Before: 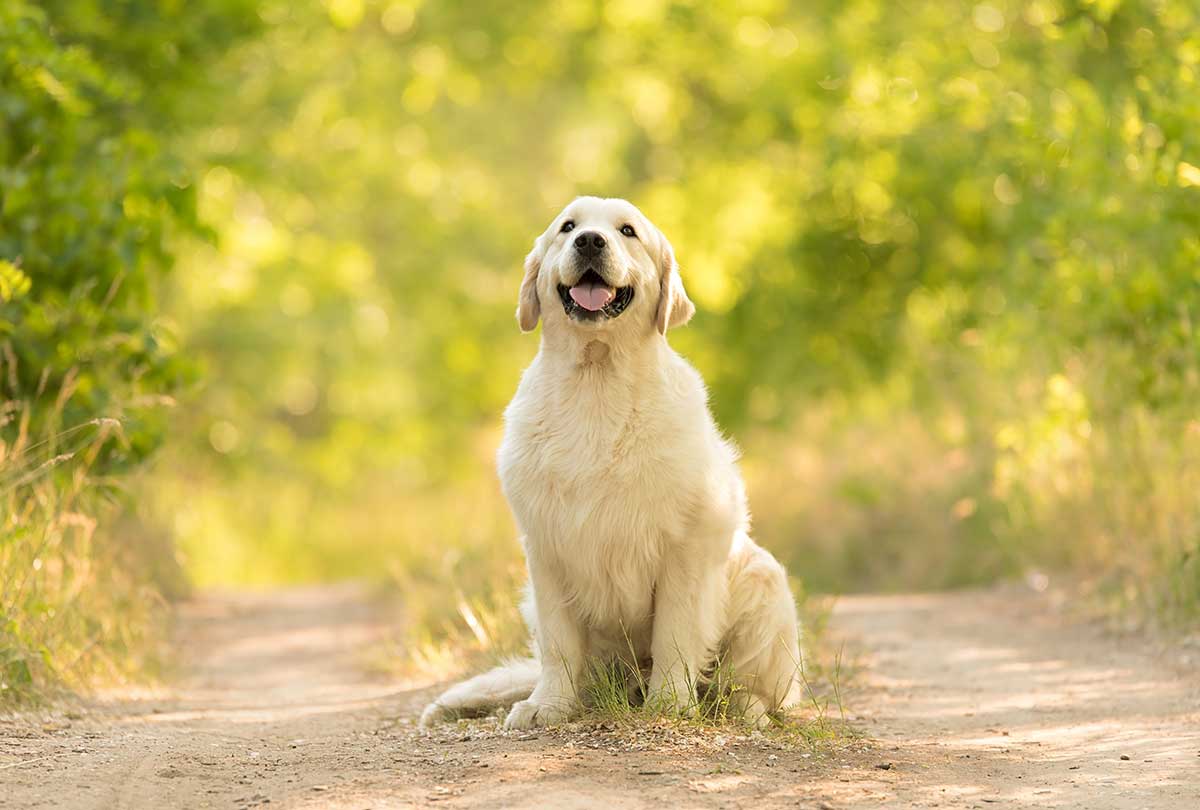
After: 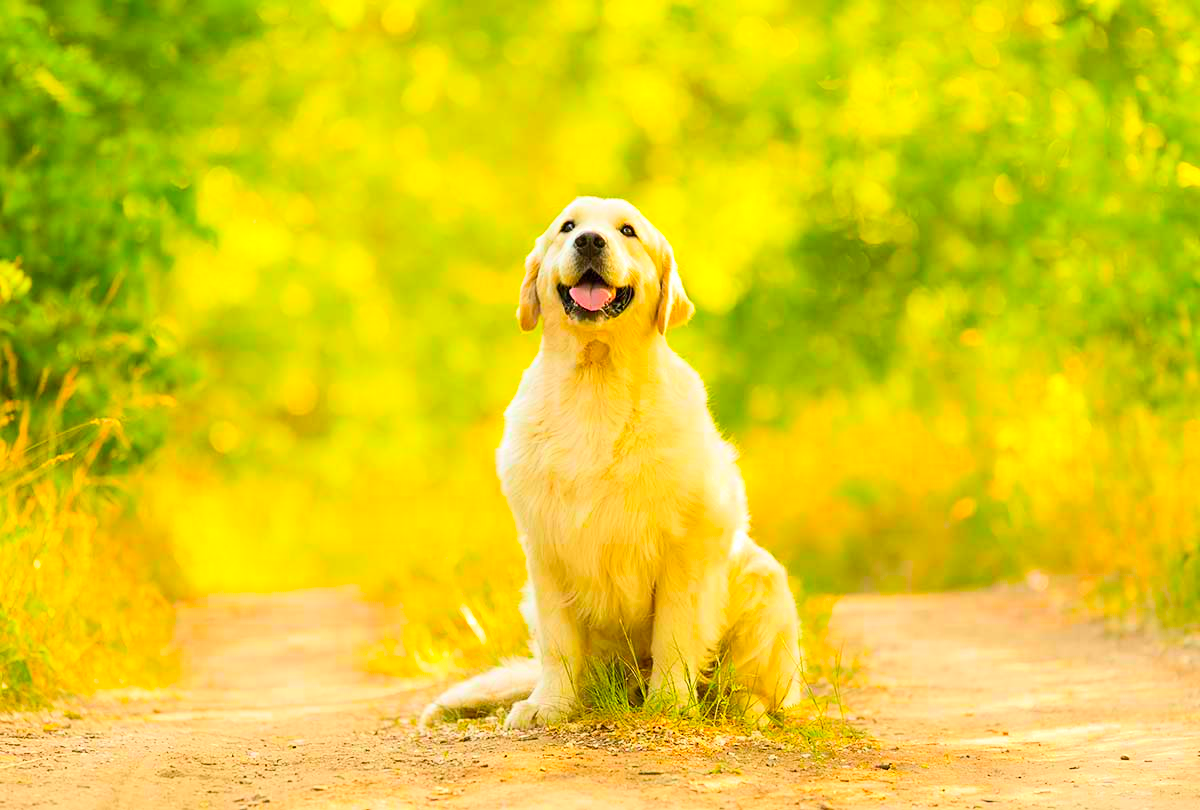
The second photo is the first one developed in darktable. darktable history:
contrast brightness saturation: contrast 0.2, brightness 0.2, saturation 0.8
color balance rgb: perceptual saturation grading › global saturation 30%, global vibrance 20%
